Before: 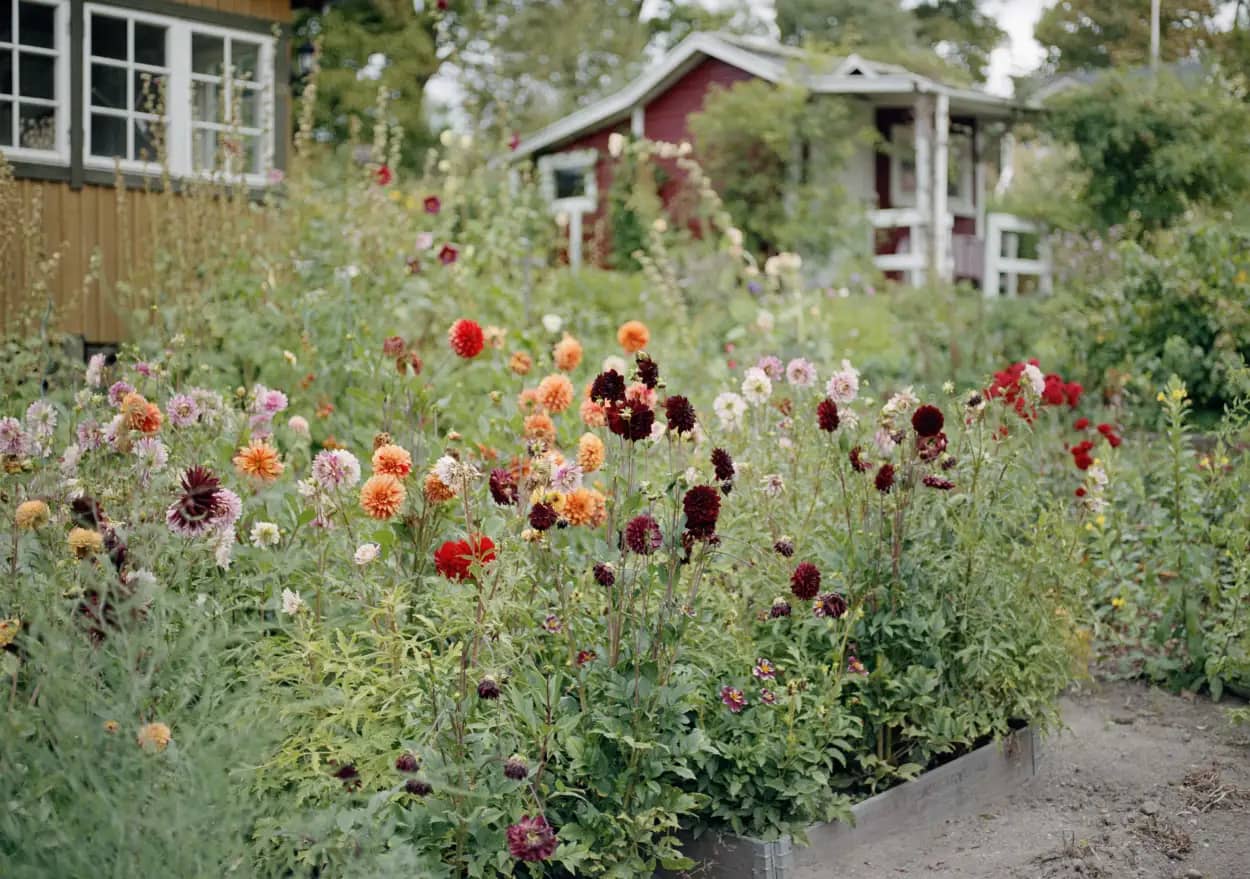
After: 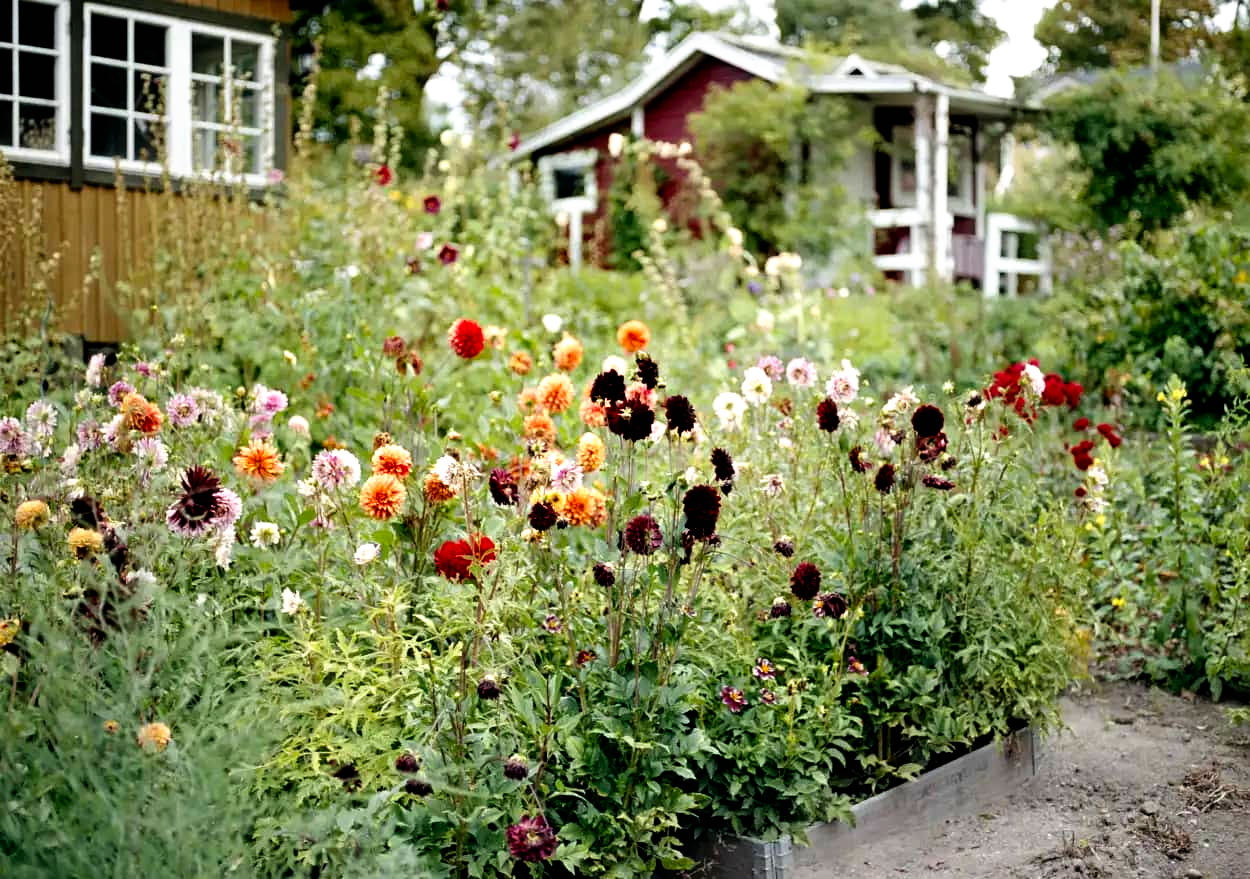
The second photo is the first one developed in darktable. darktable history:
filmic rgb: black relative exposure -8.2 EV, white relative exposure 2.2 EV, threshold 3 EV, hardness 7.11, latitude 85.74%, contrast 1.696, highlights saturation mix -4%, shadows ↔ highlights balance -2.69%, preserve chrominance no, color science v5 (2021), contrast in shadows safe, contrast in highlights safe, enable highlight reconstruction true
